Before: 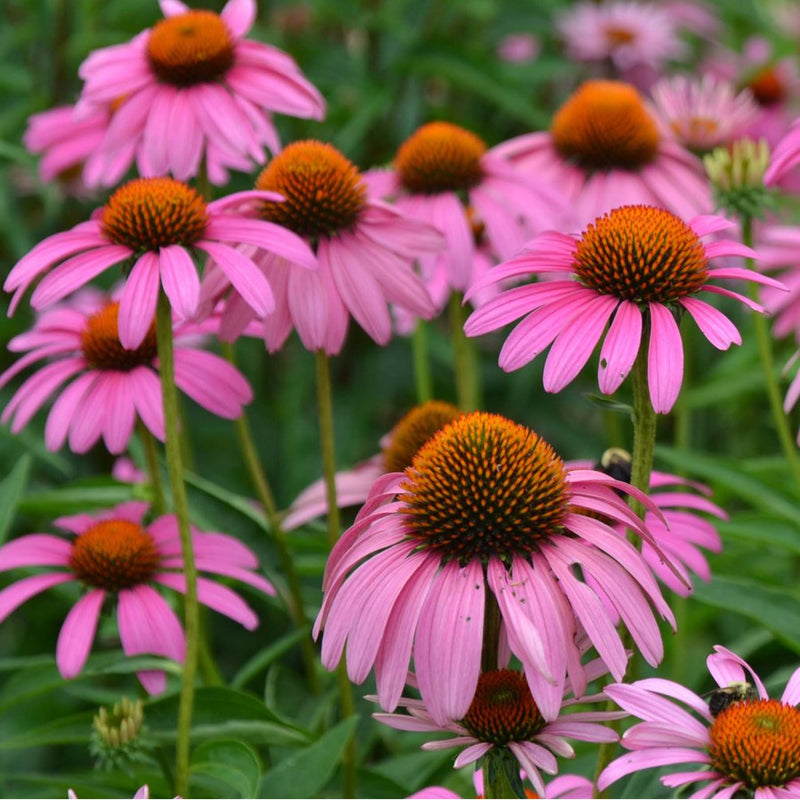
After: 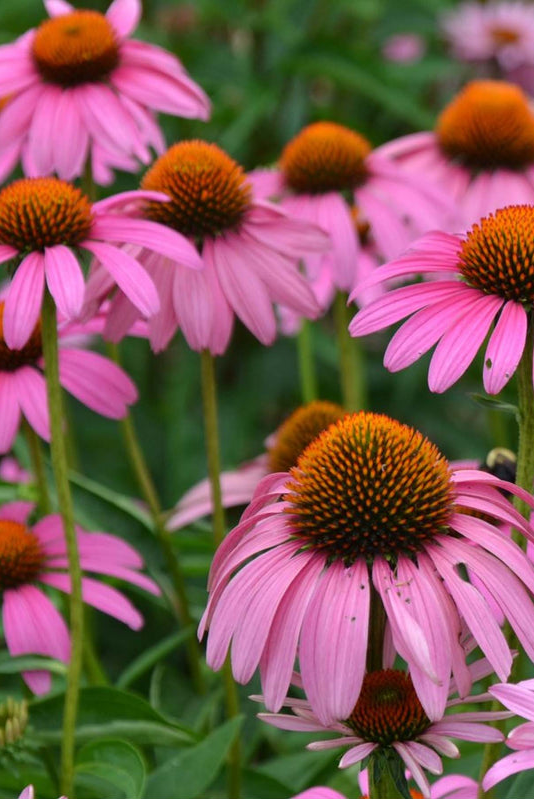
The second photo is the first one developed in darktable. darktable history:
crop and rotate: left 14.497%, right 18.695%
